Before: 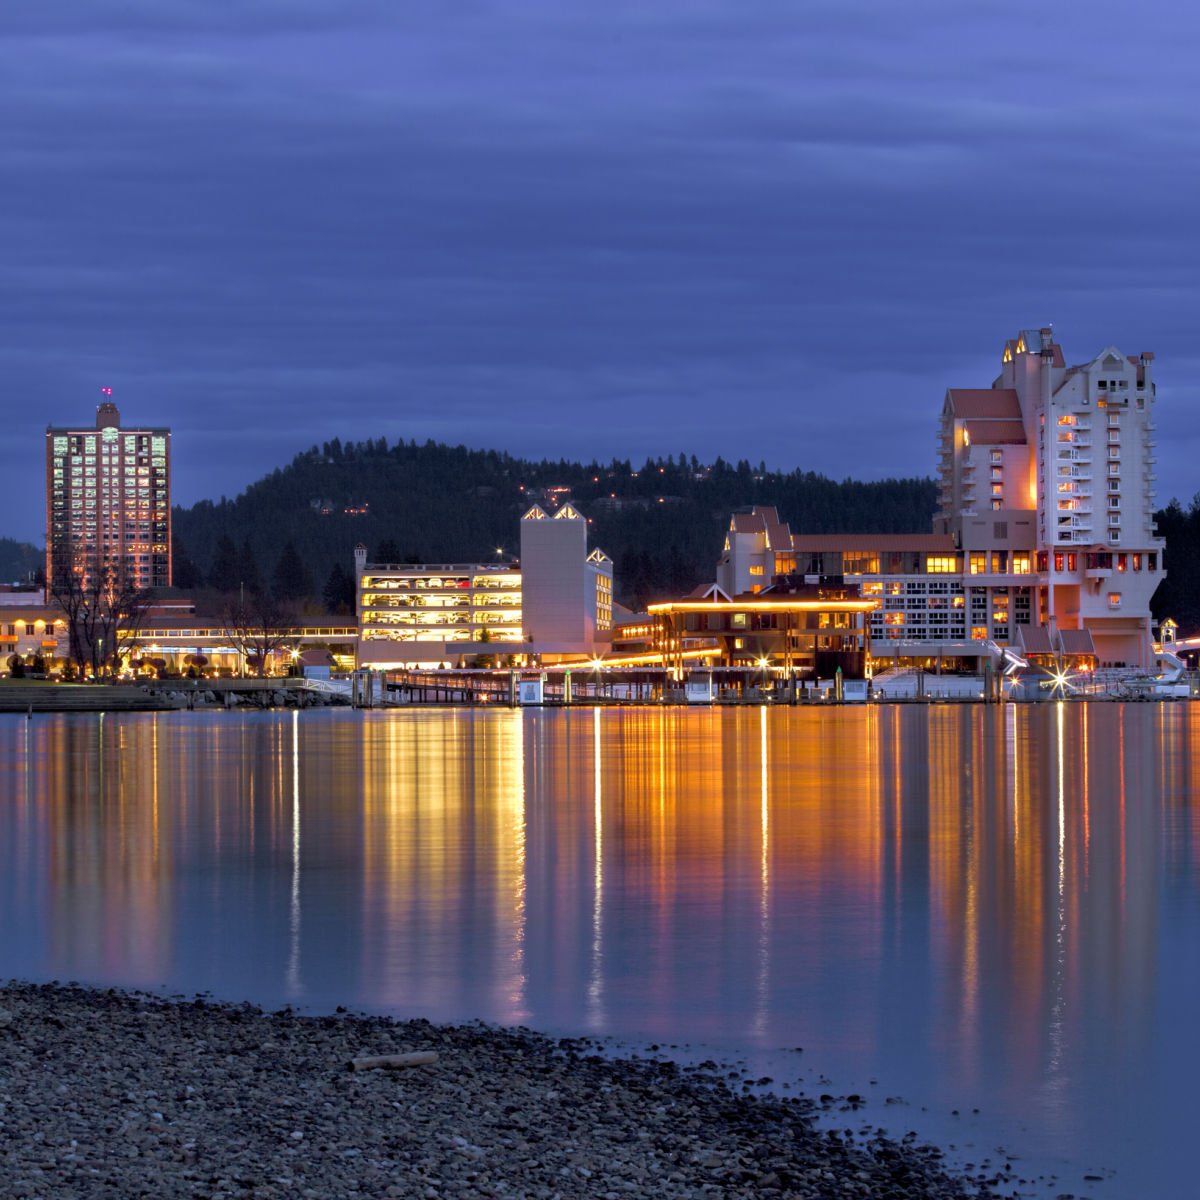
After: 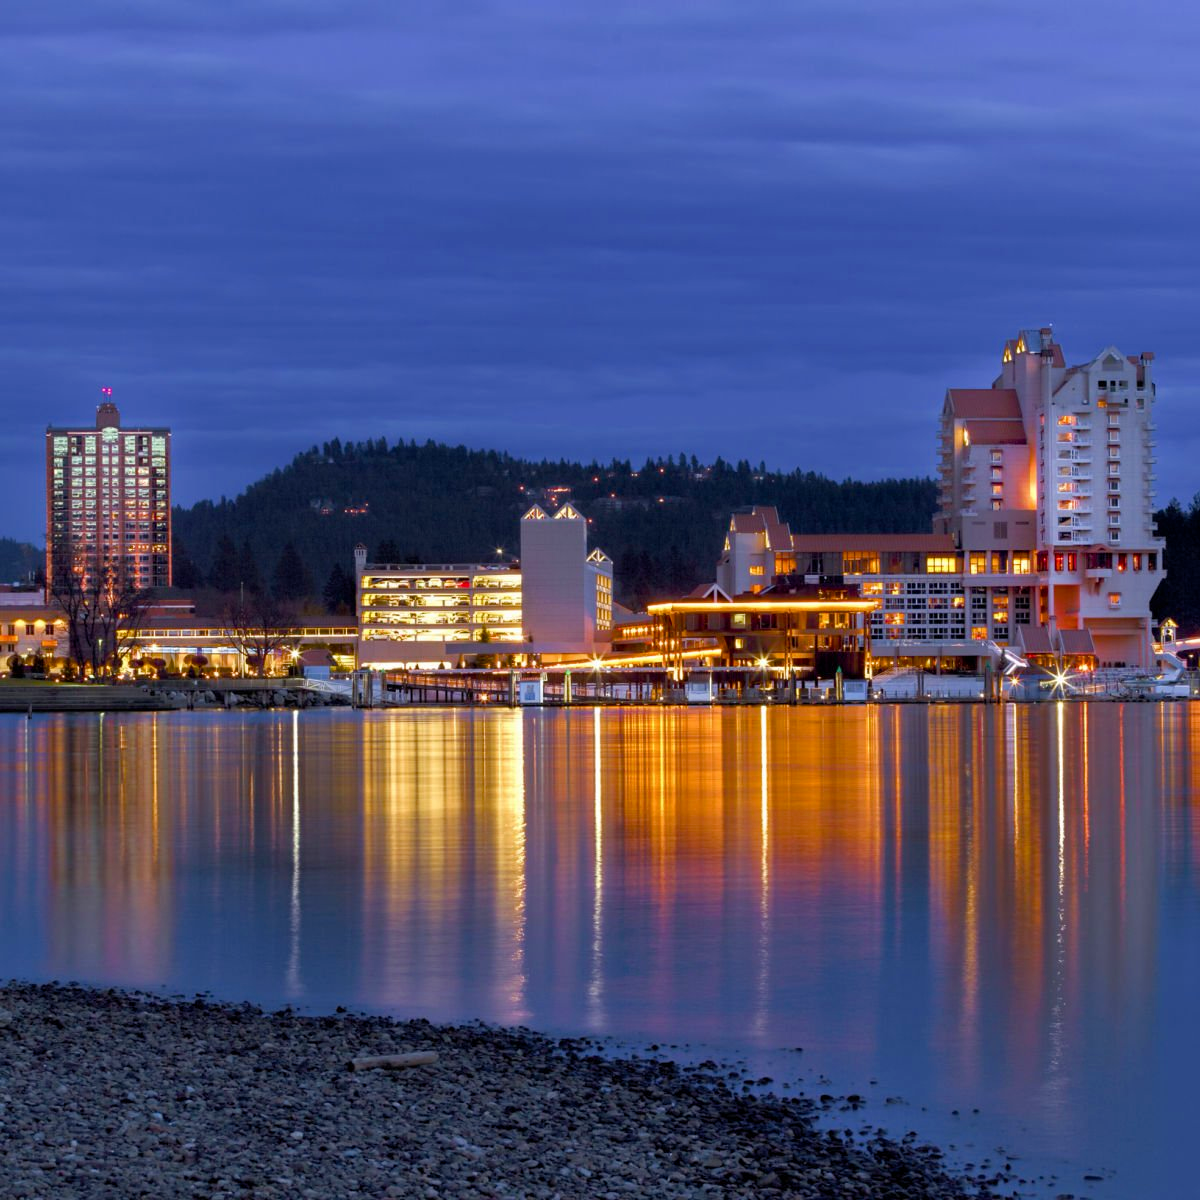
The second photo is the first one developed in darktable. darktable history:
color balance rgb: perceptual saturation grading › global saturation 20%, perceptual saturation grading › highlights -24.767%, perceptual saturation grading › shadows 25.265%
